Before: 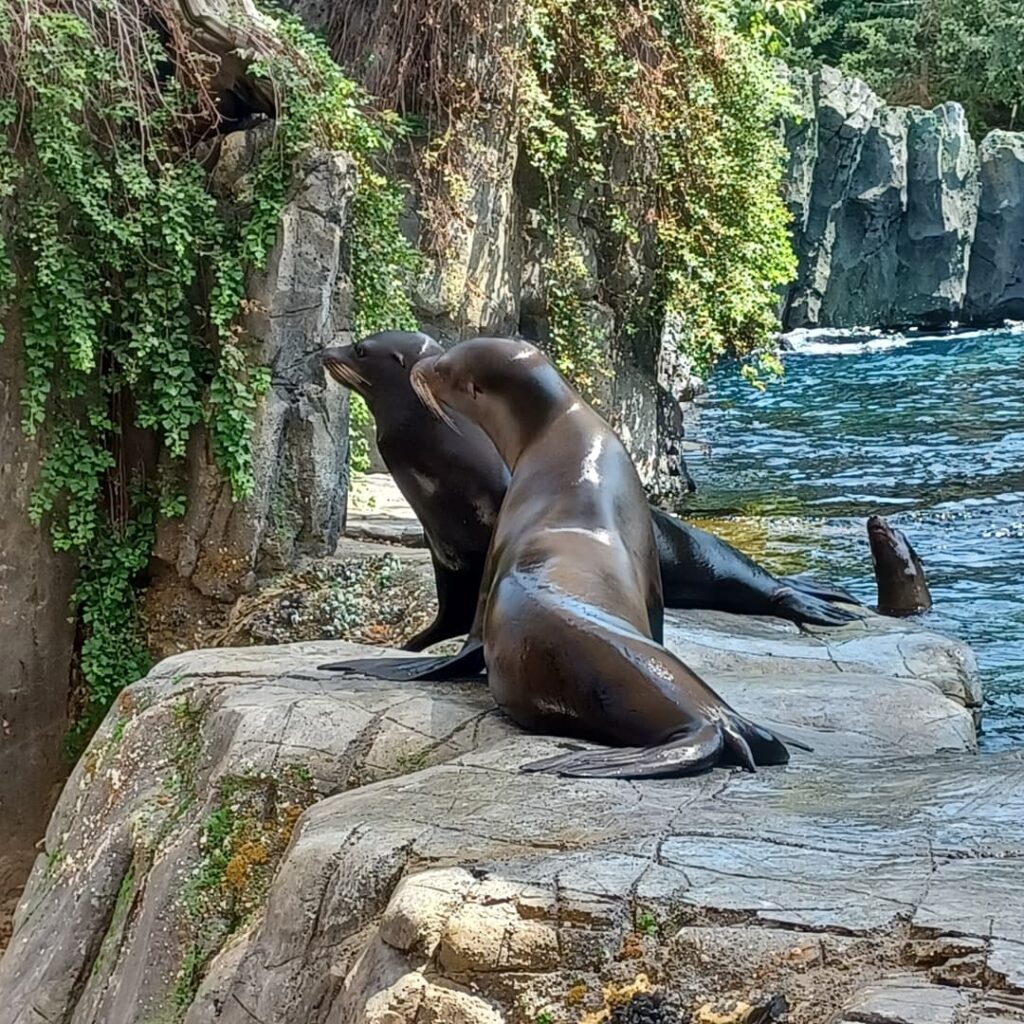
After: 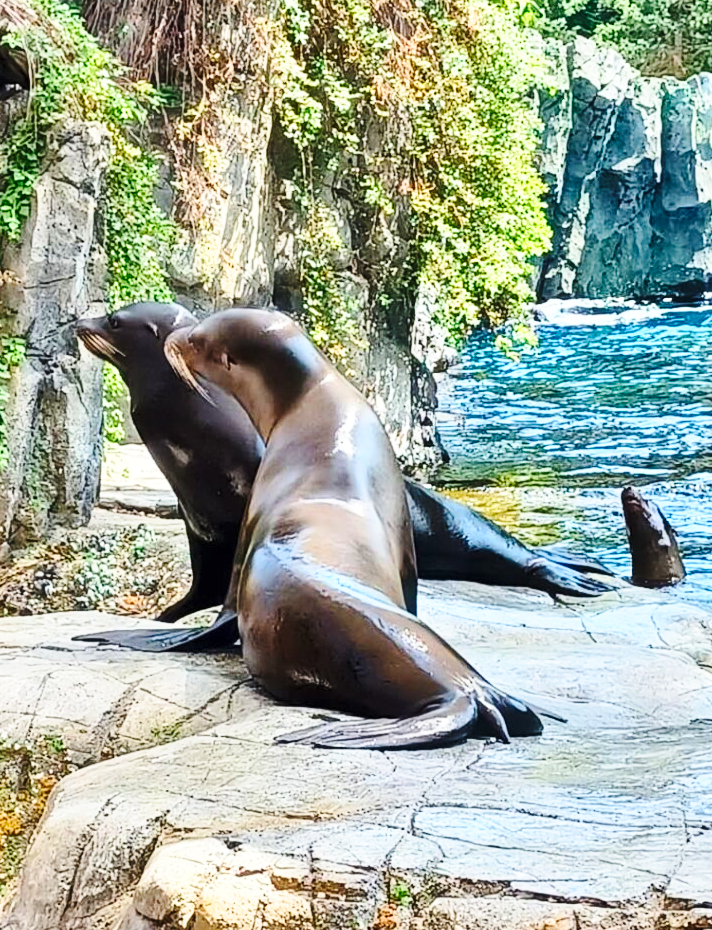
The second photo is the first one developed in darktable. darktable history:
base curve: curves: ch0 [(0, 0) (0.028, 0.03) (0.121, 0.232) (0.46, 0.748) (0.859, 0.968) (1, 1)], preserve colors none
crop and rotate: left 24.034%, top 2.838%, right 6.406%, bottom 6.299%
contrast brightness saturation: contrast 0.2, brightness 0.16, saturation 0.22
